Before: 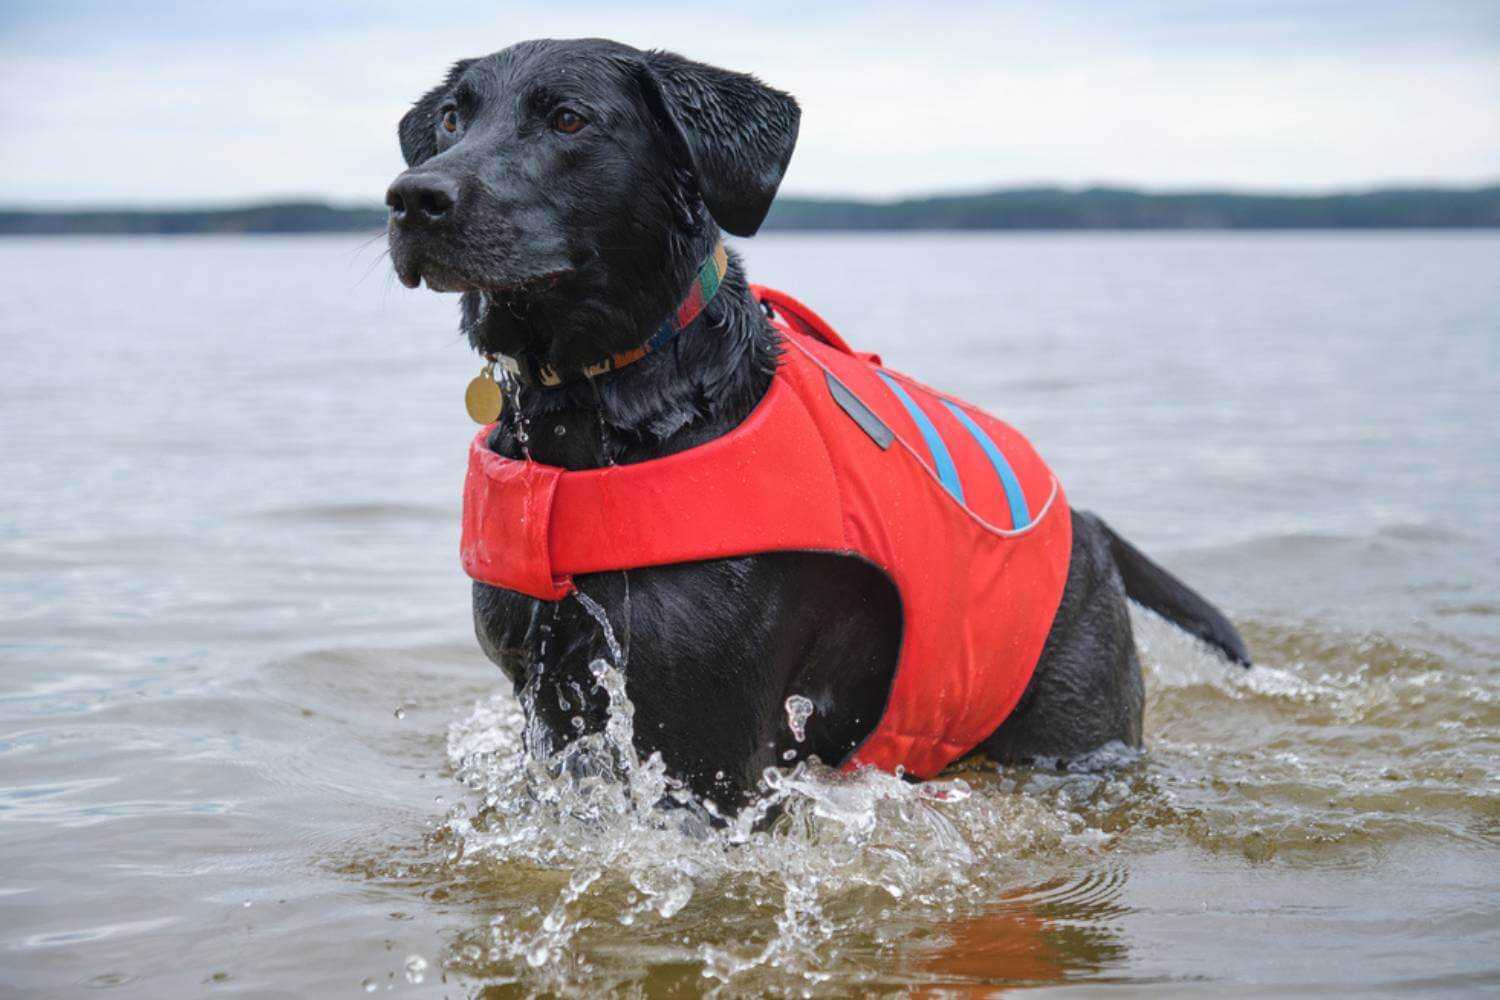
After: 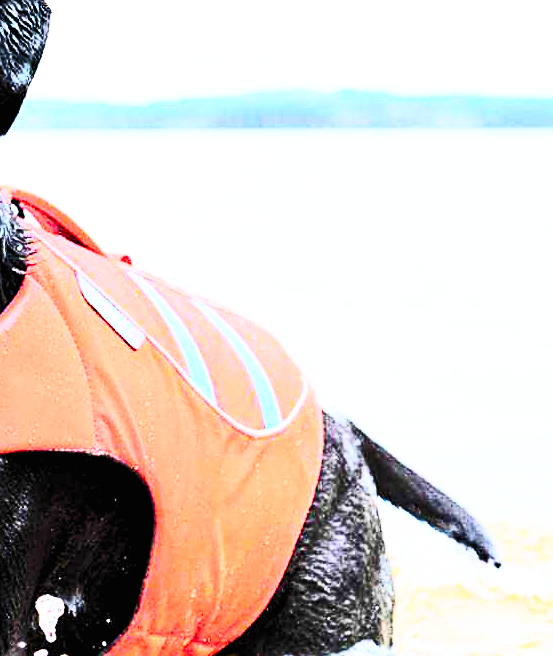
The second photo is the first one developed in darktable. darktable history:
crop and rotate: left 49.936%, top 10.094%, right 13.136%, bottom 24.256%
base curve: curves: ch0 [(0, 0) (0.007, 0.004) (0.027, 0.03) (0.046, 0.07) (0.207, 0.54) (0.442, 0.872) (0.673, 0.972) (1, 1)], preserve colors none
contrast brightness saturation: contrast 0.62, brightness 0.34, saturation 0.14
sharpen: on, module defaults
rgb levels: levels [[0.013, 0.434, 0.89], [0, 0.5, 1], [0, 0.5, 1]]
